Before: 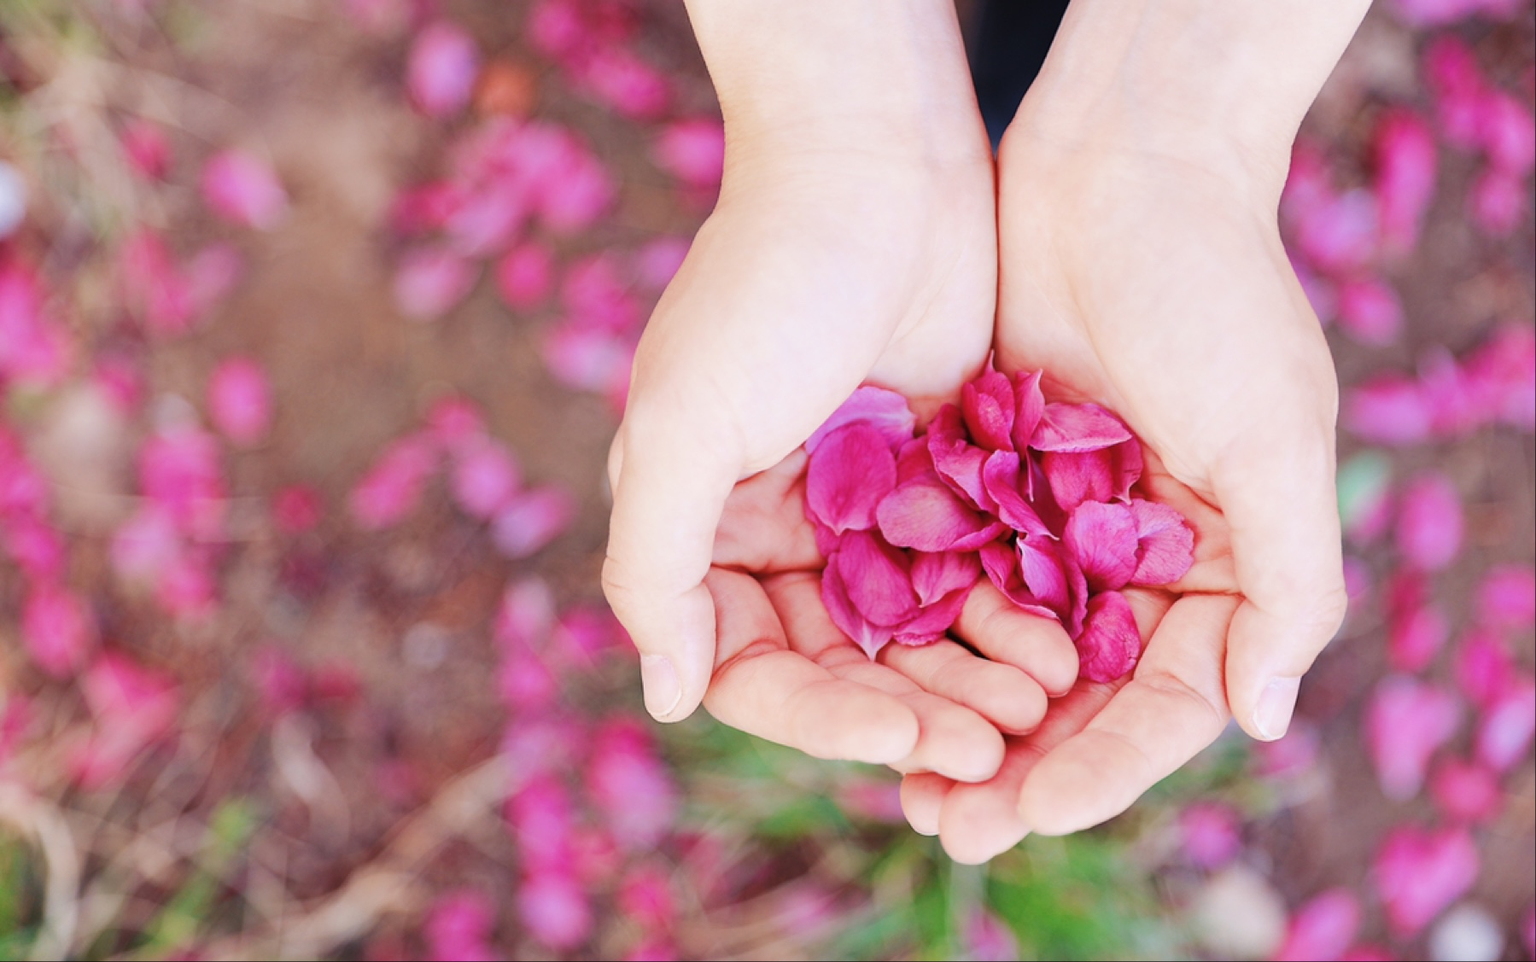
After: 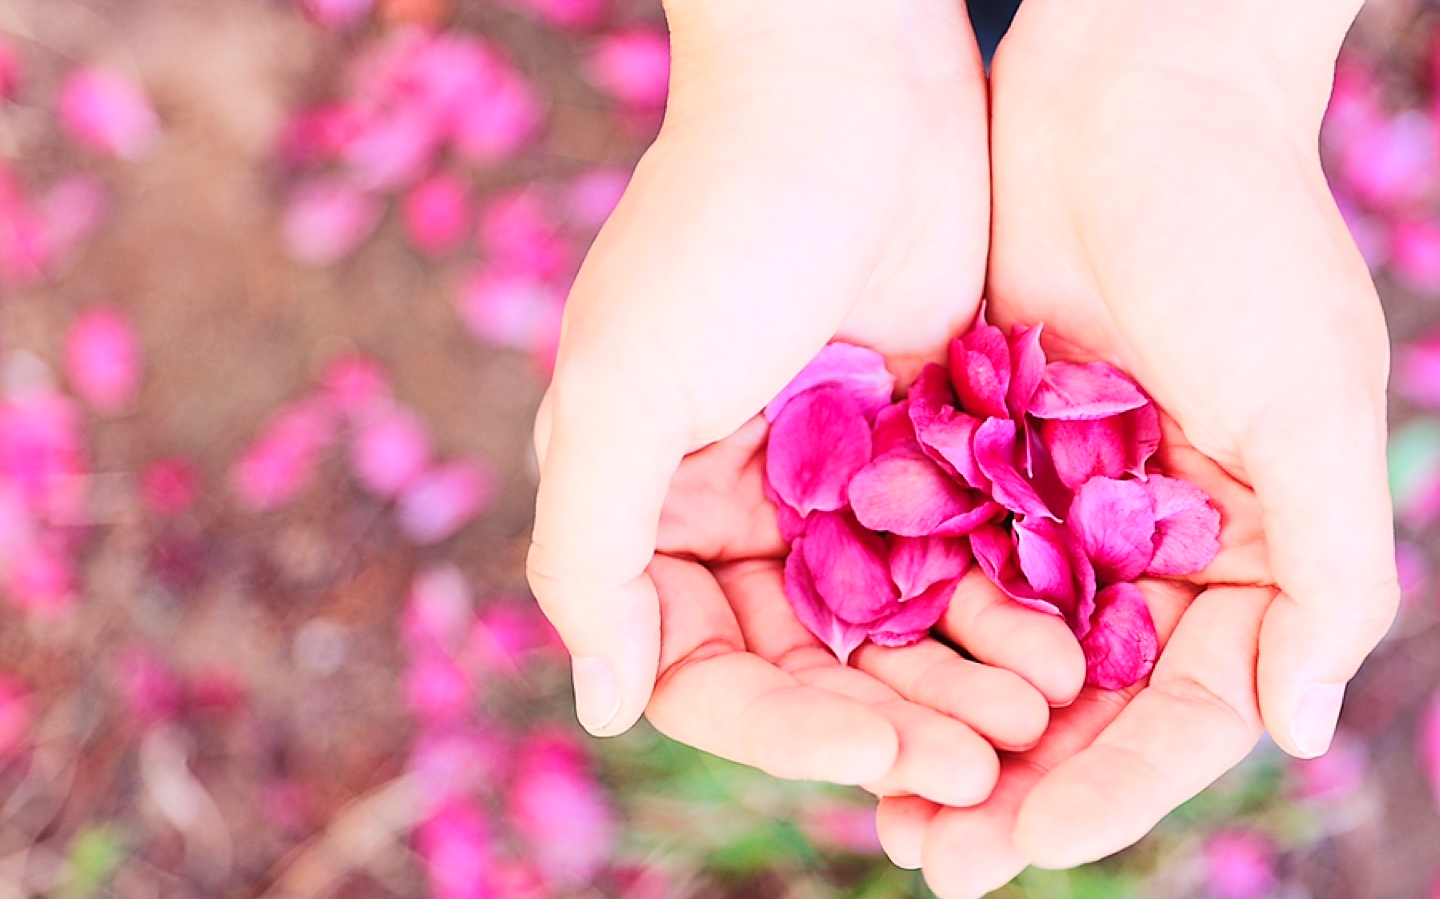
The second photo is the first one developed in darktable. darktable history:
contrast brightness saturation: contrast 0.204, brightness 0.157, saturation 0.217
tone equalizer: edges refinement/feathering 500, mask exposure compensation -1.57 EV, preserve details no
crop and rotate: left 10%, top 9.787%, right 9.944%, bottom 10.4%
sharpen: on, module defaults
